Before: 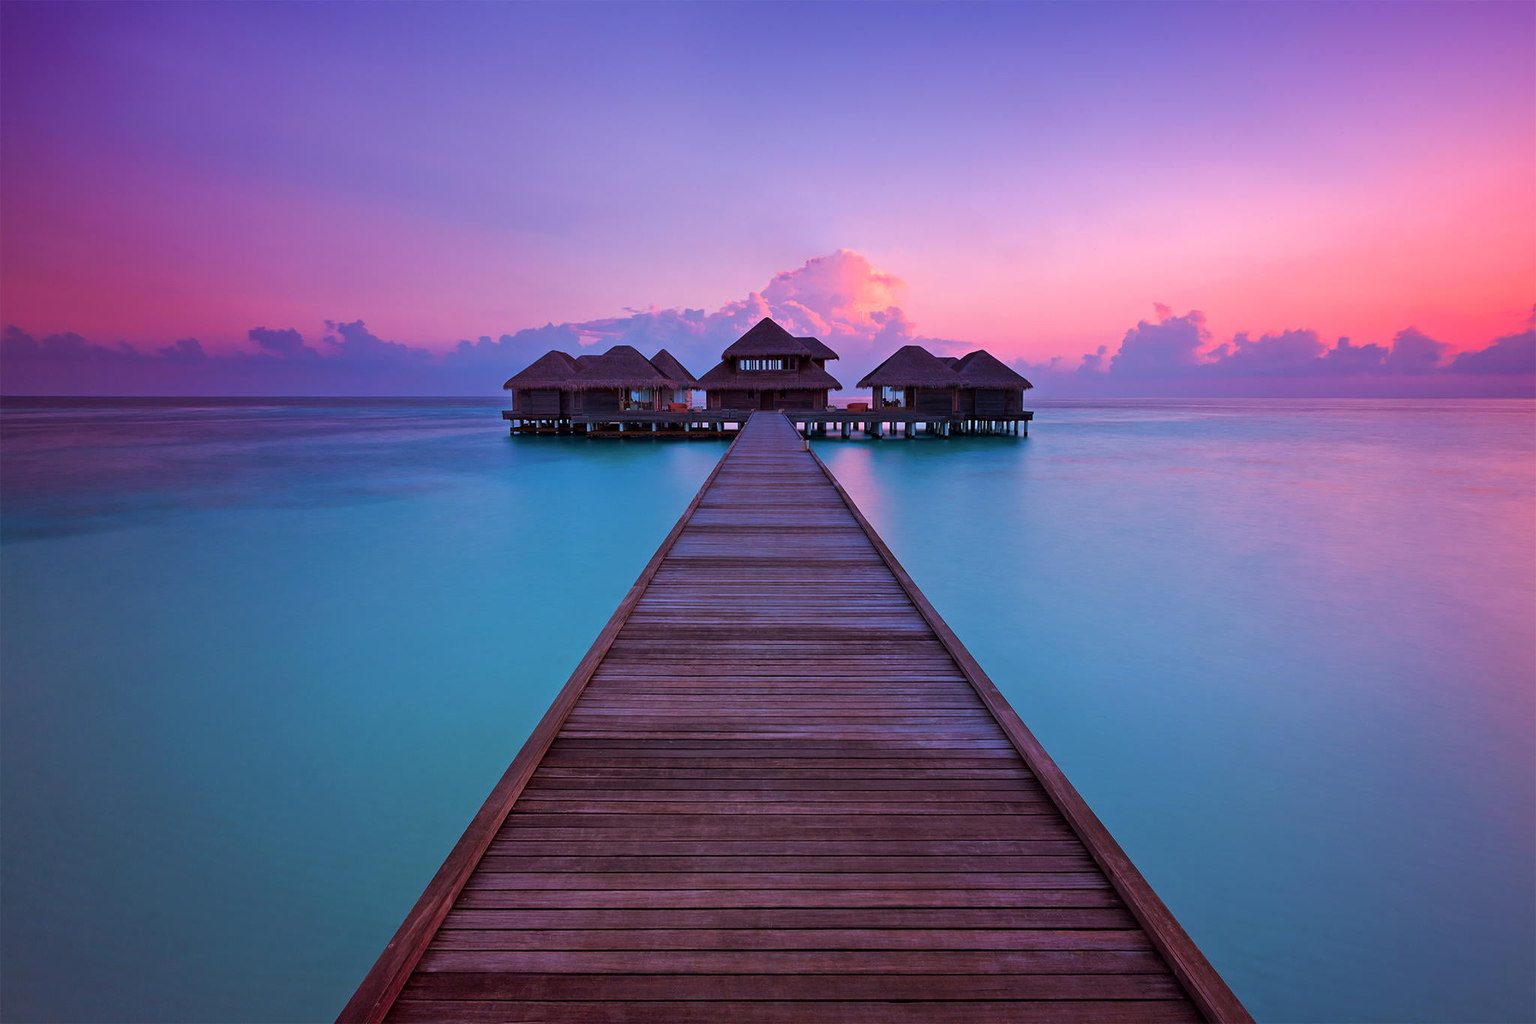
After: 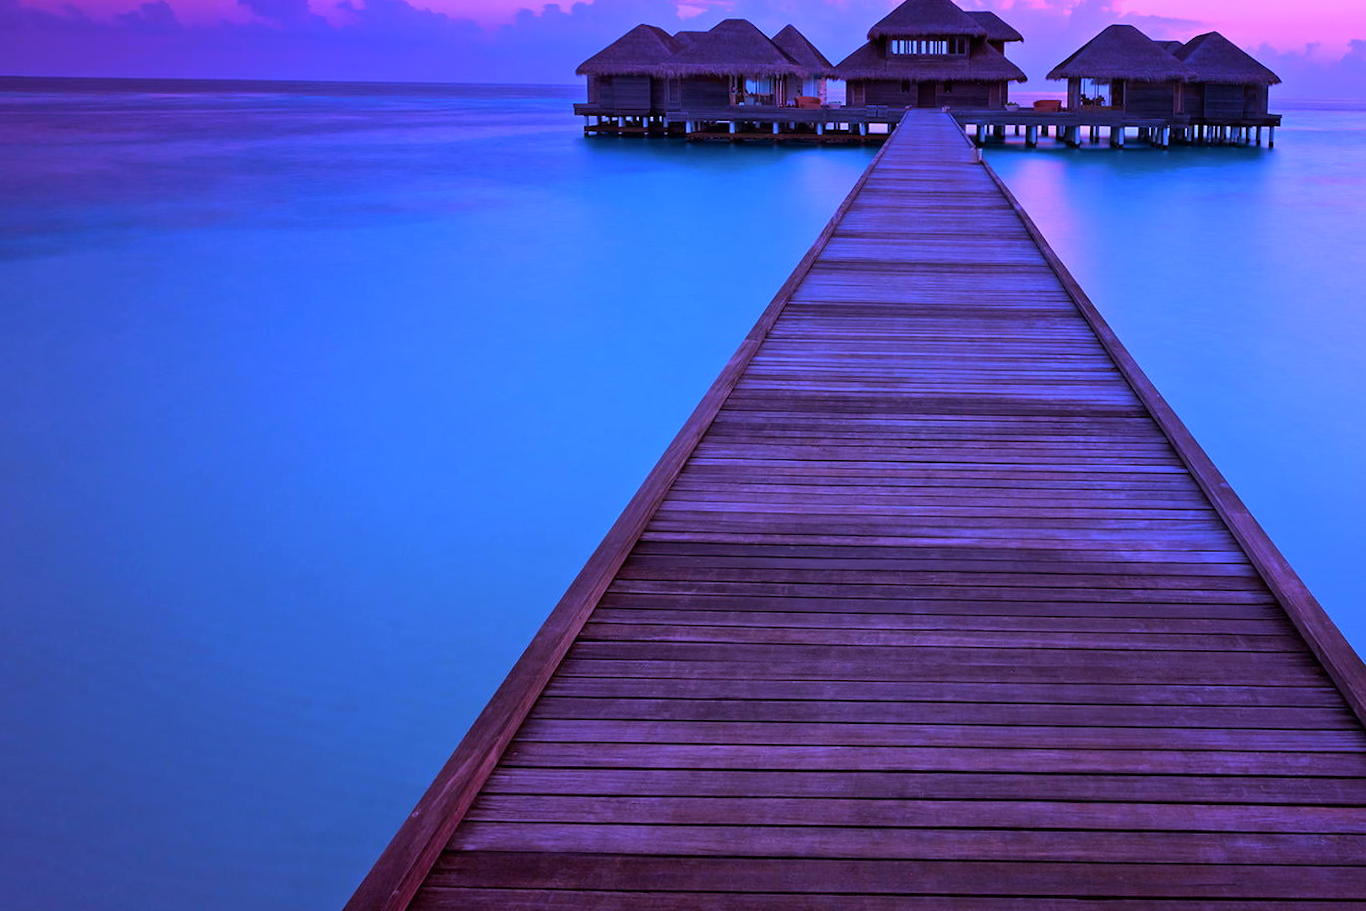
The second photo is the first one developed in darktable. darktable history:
crop and rotate: angle -0.82°, left 3.85%, top 31.828%, right 27.992%
white balance: red 0.98, blue 1.61
